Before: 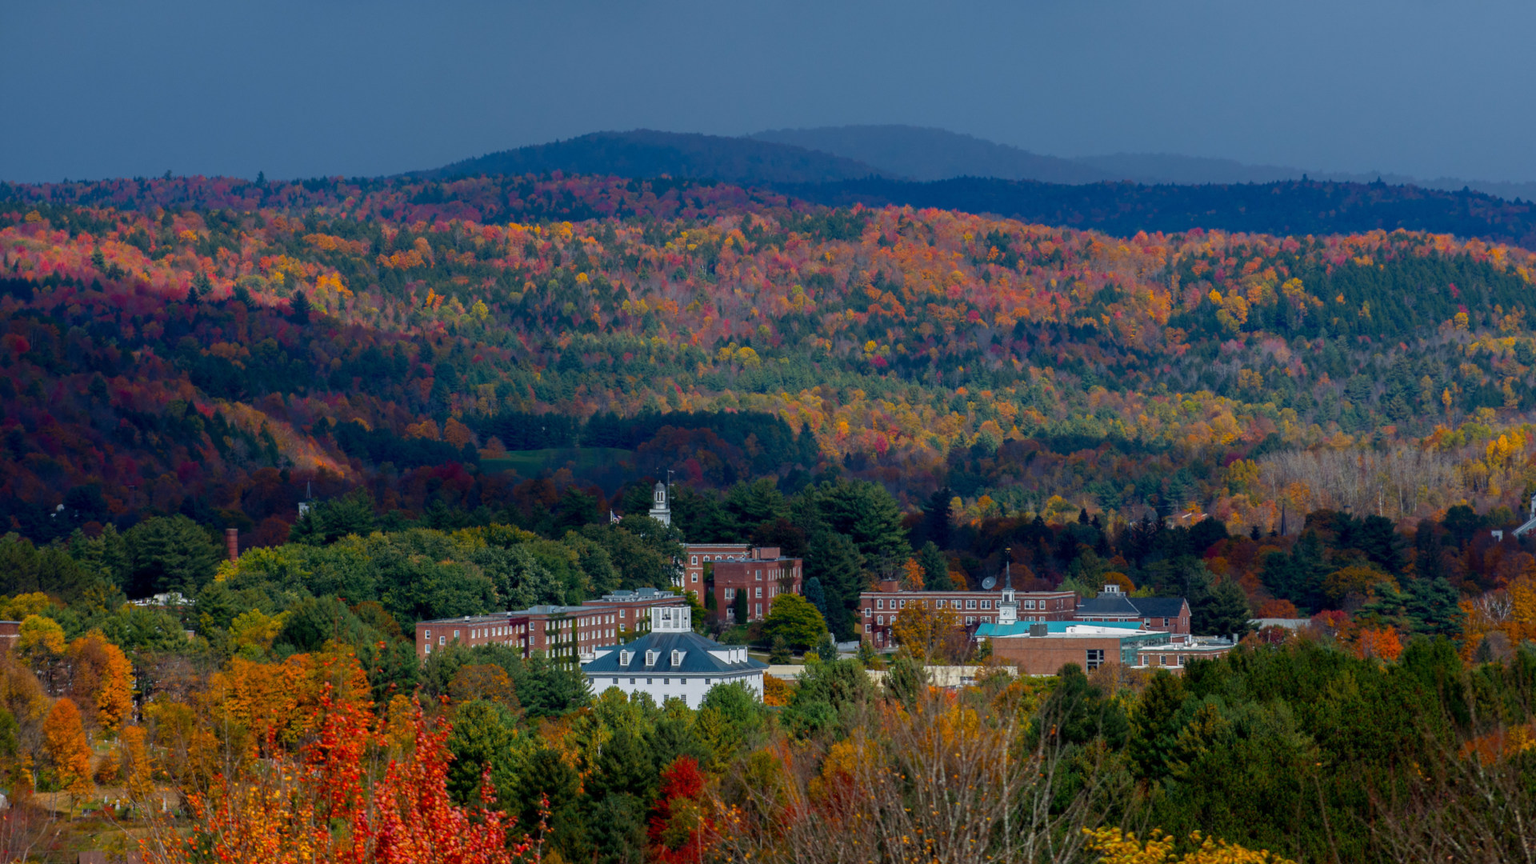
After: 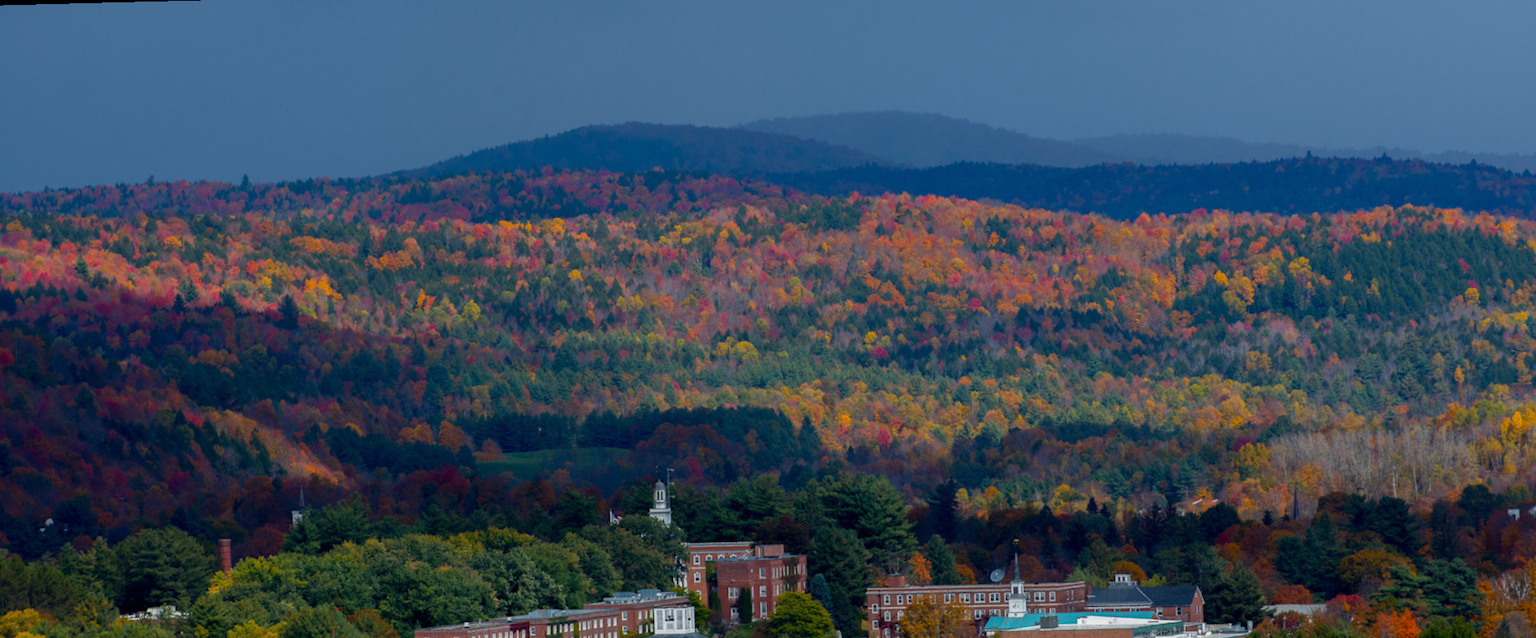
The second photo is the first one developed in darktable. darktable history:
crop: bottom 24.967%
rotate and perspective: rotation -1.42°, crop left 0.016, crop right 0.984, crop top 0.035, crop bottom 0.965
